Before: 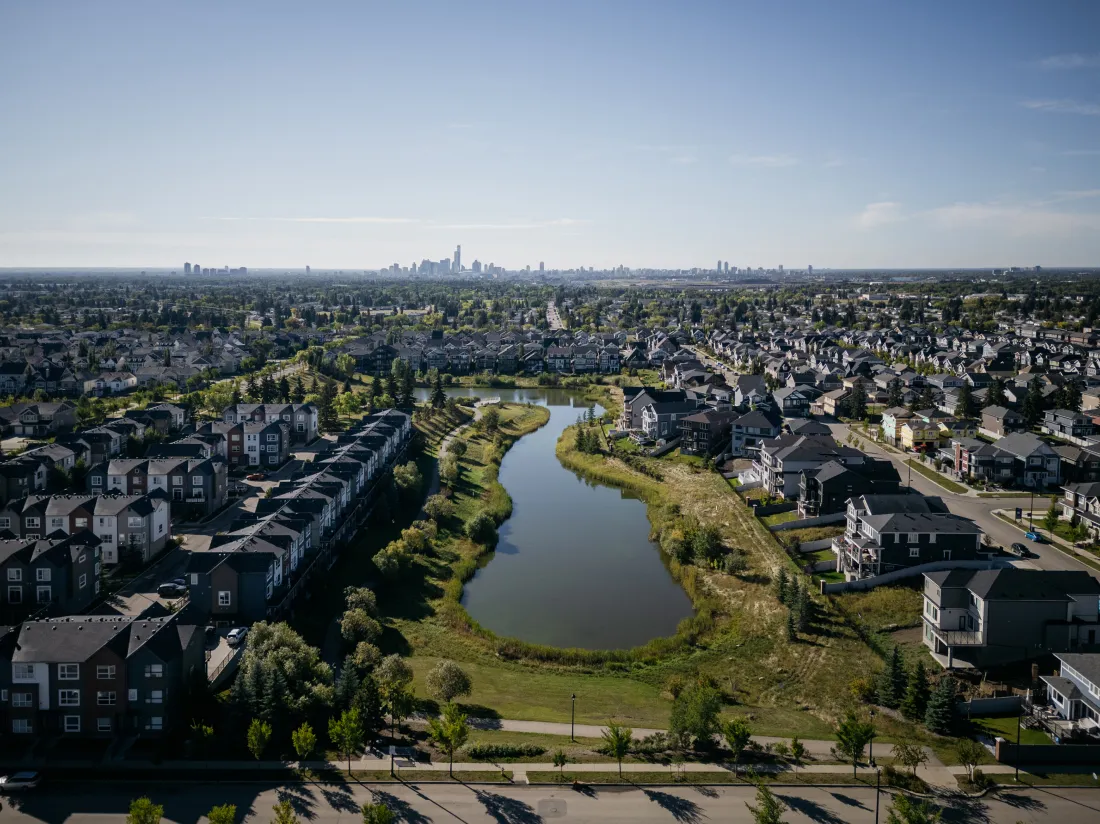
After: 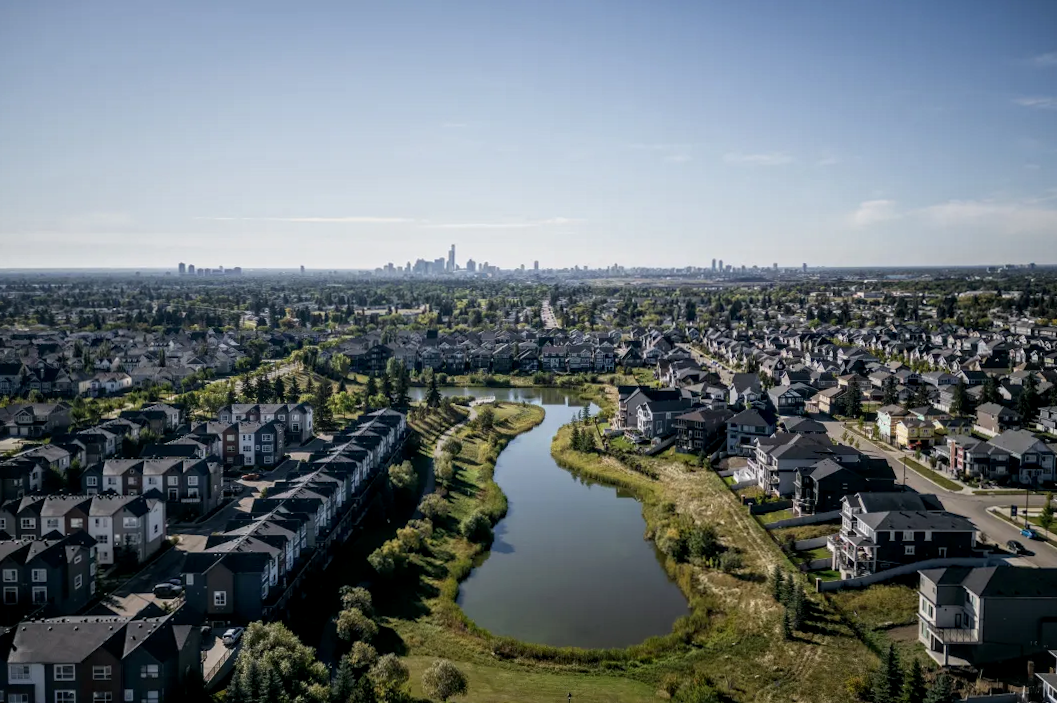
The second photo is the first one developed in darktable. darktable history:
crop and rotate: angle 0.2°, left 0.275%, right 3.127%, bottom 14.18%
local contrast: detail 130%
